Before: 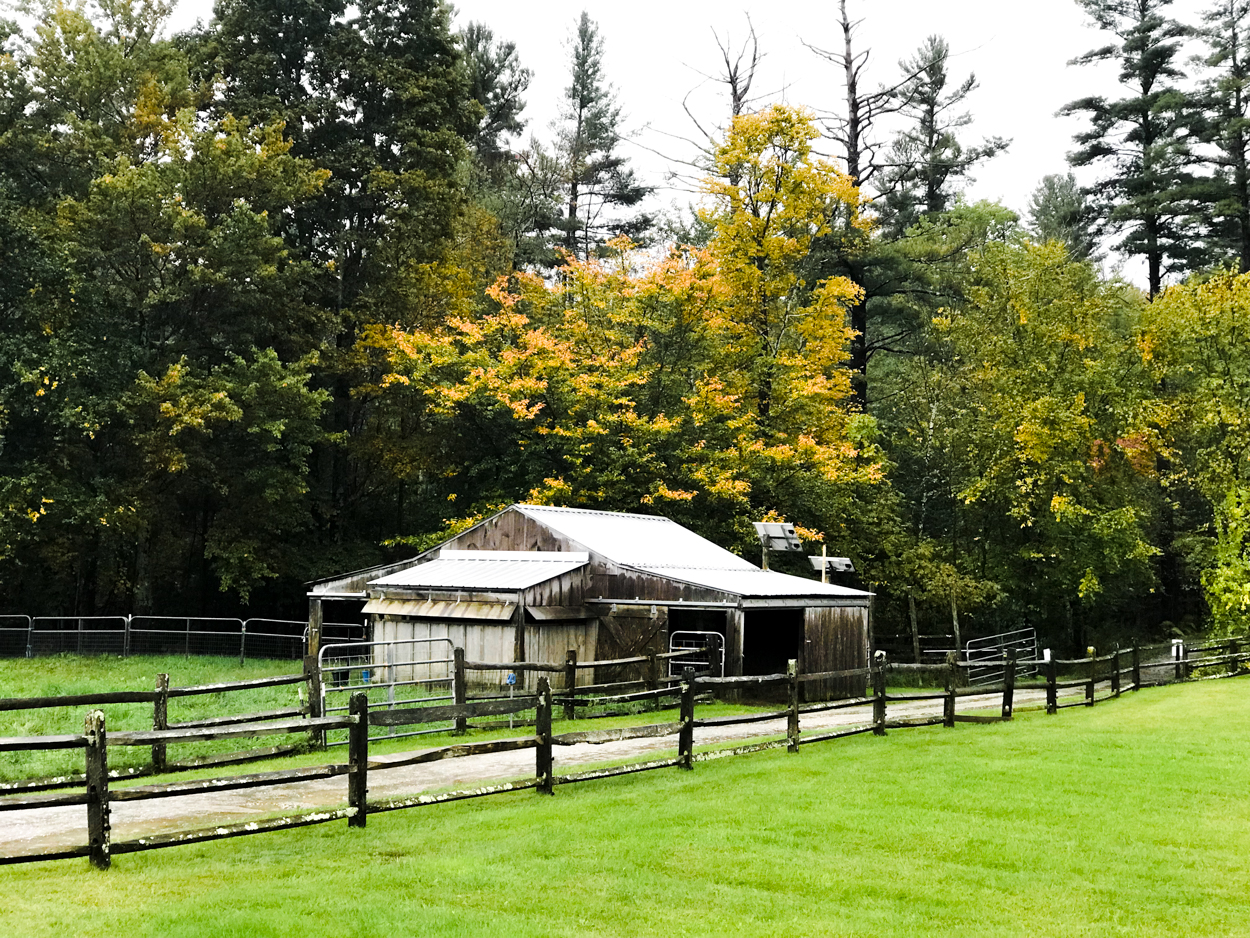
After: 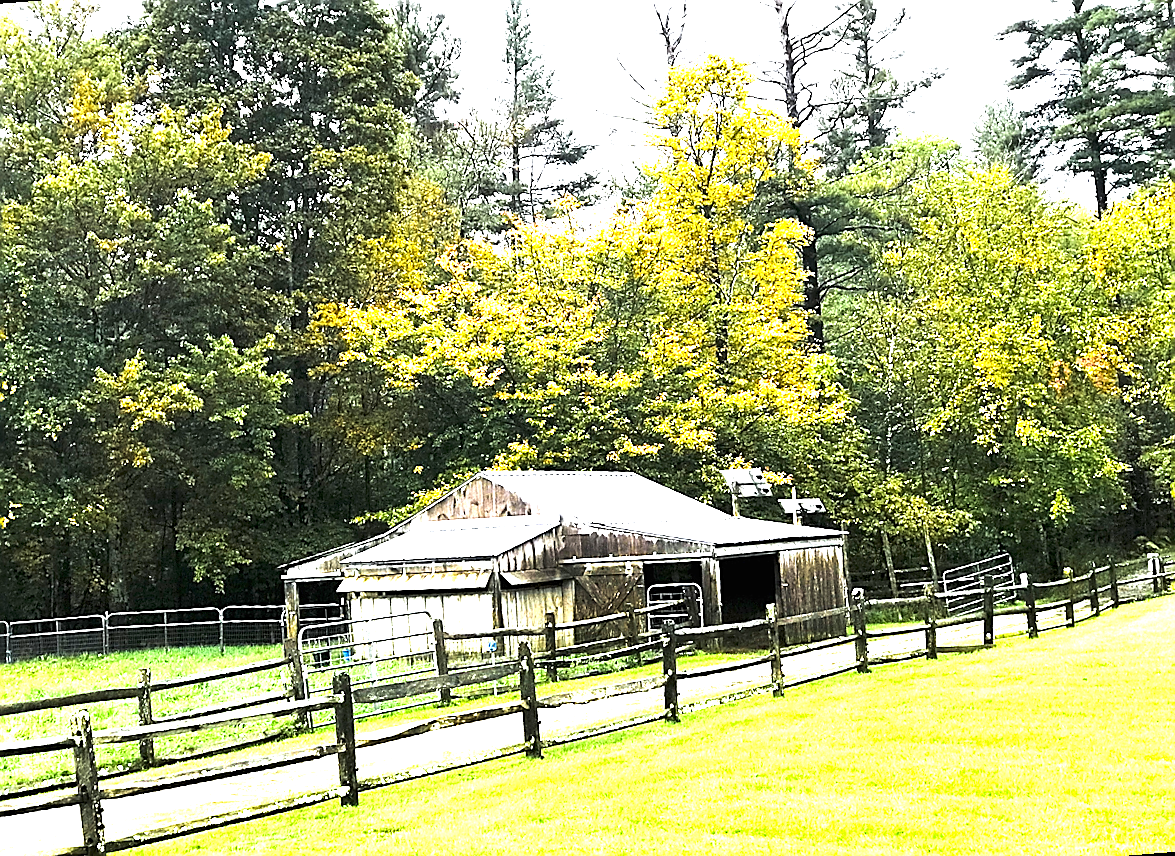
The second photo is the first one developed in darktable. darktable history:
white balance: red 0.988, blue 1.017
rotate and perspective: rotation -4.57°, crop left 0.054, crop right 0.944, crop top 0.087, crop bottom 0.914
sharpen: radius 1.4, amount 1.25, threshold 0.7
exposure: black level correction 0, exposure 2 EV, compensate highlight preservation false
